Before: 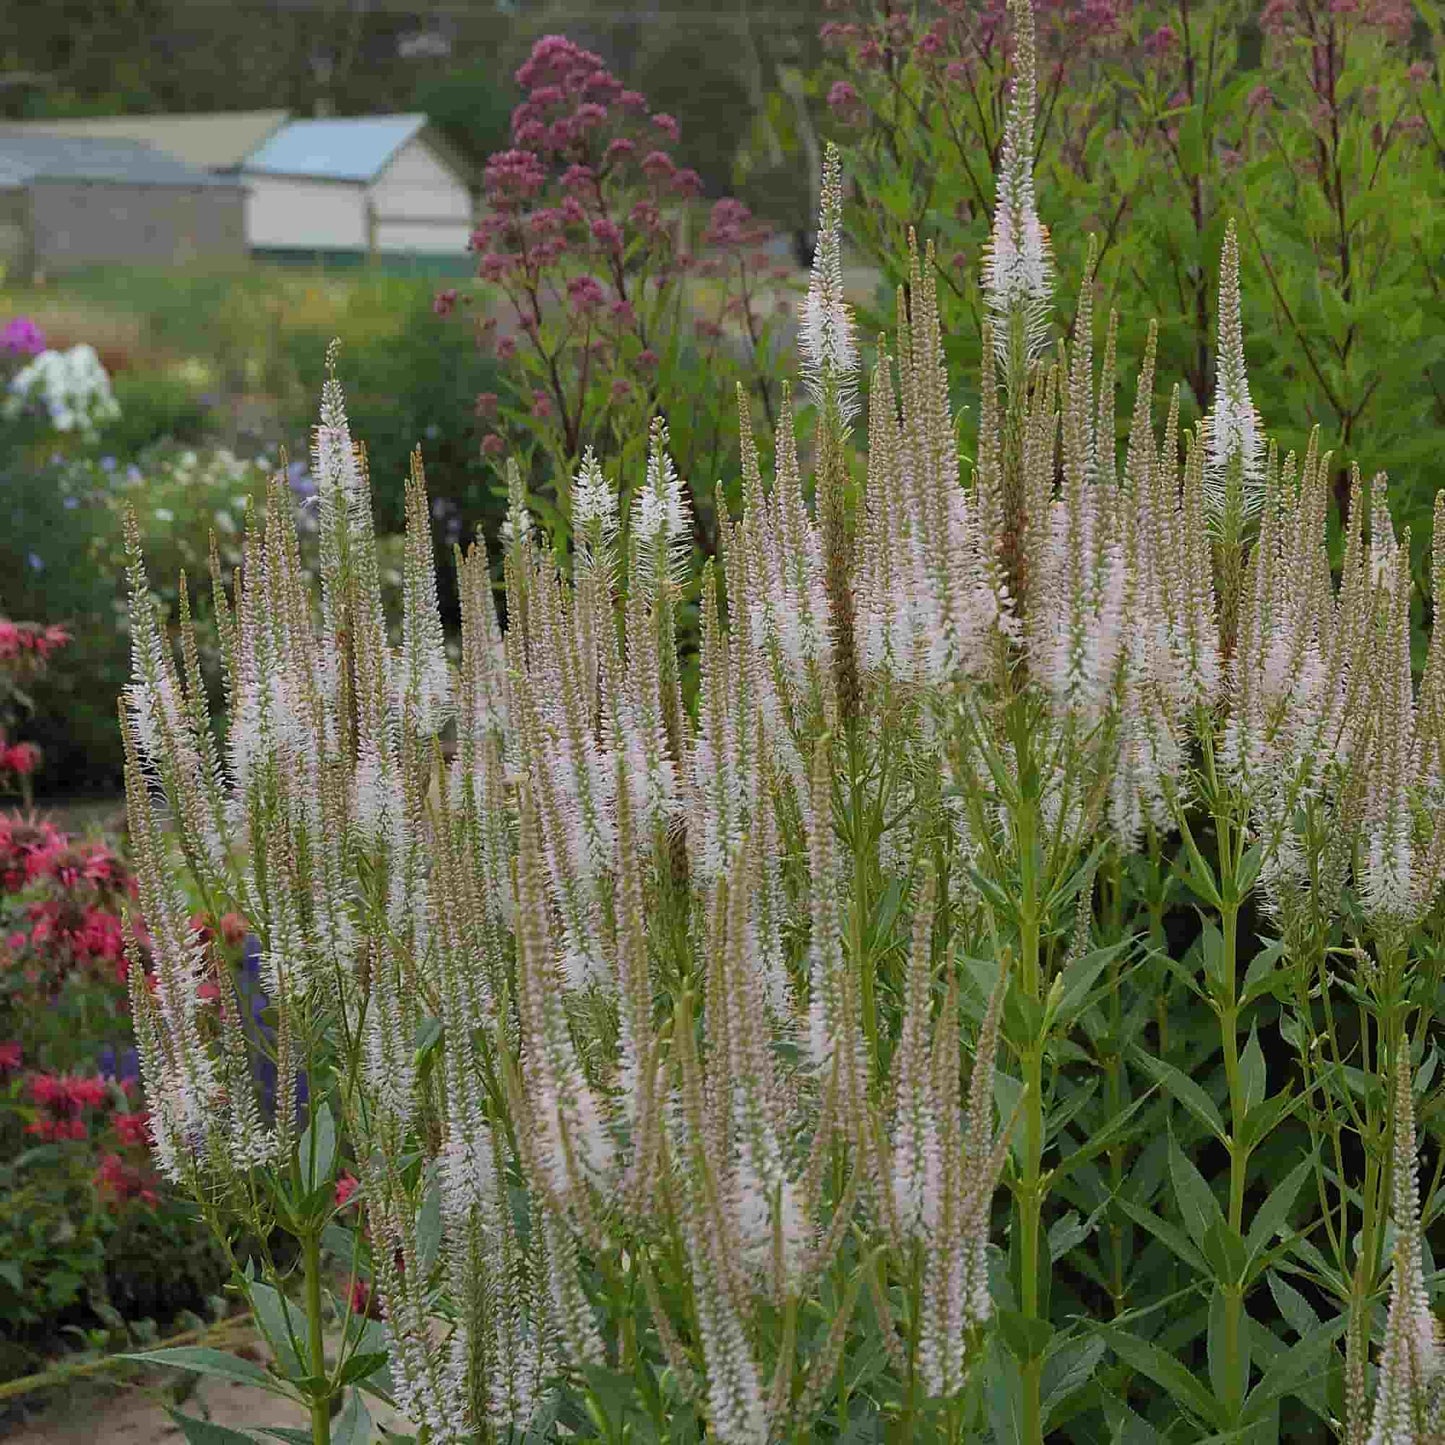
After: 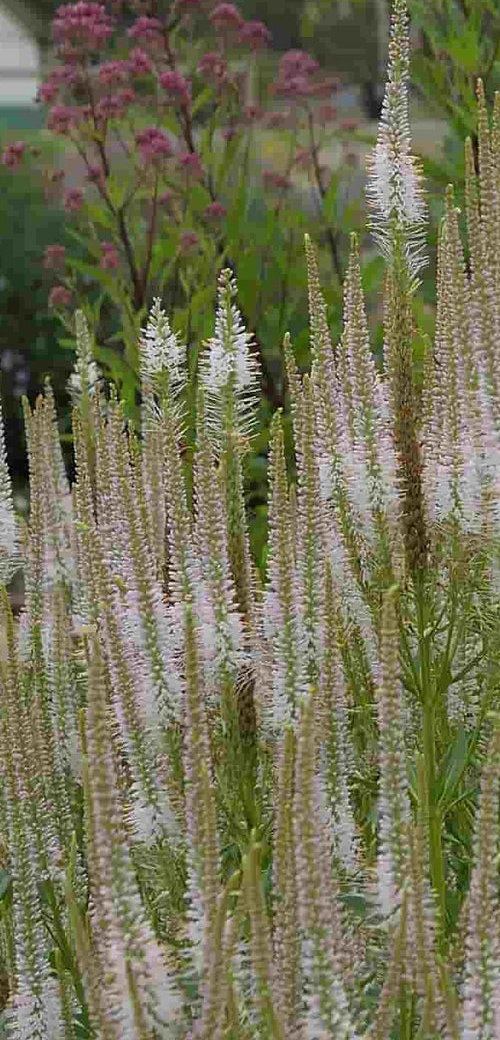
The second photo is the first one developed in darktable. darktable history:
crop and rotate: left 29.907%, top 10.265%, right 35.427%, bottom 17.735%
